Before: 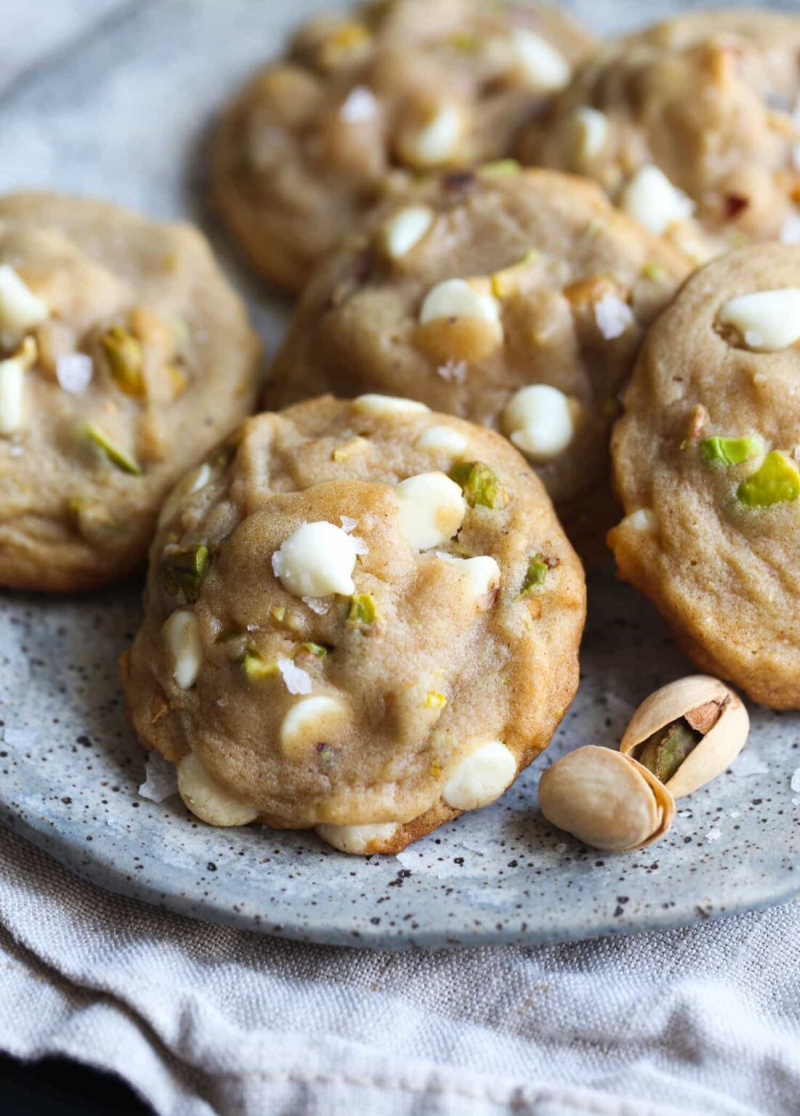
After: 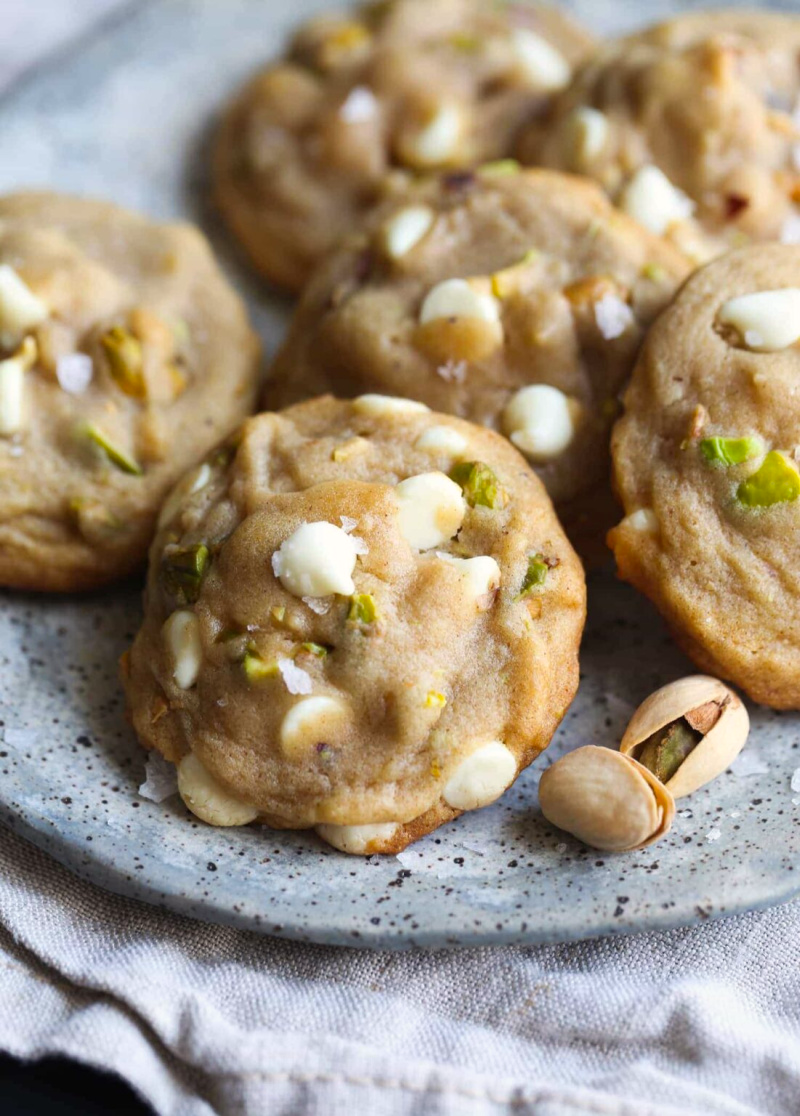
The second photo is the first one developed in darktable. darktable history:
color correction: highlights a* 0.96, highlights b* 2.88, saturation 1.07
